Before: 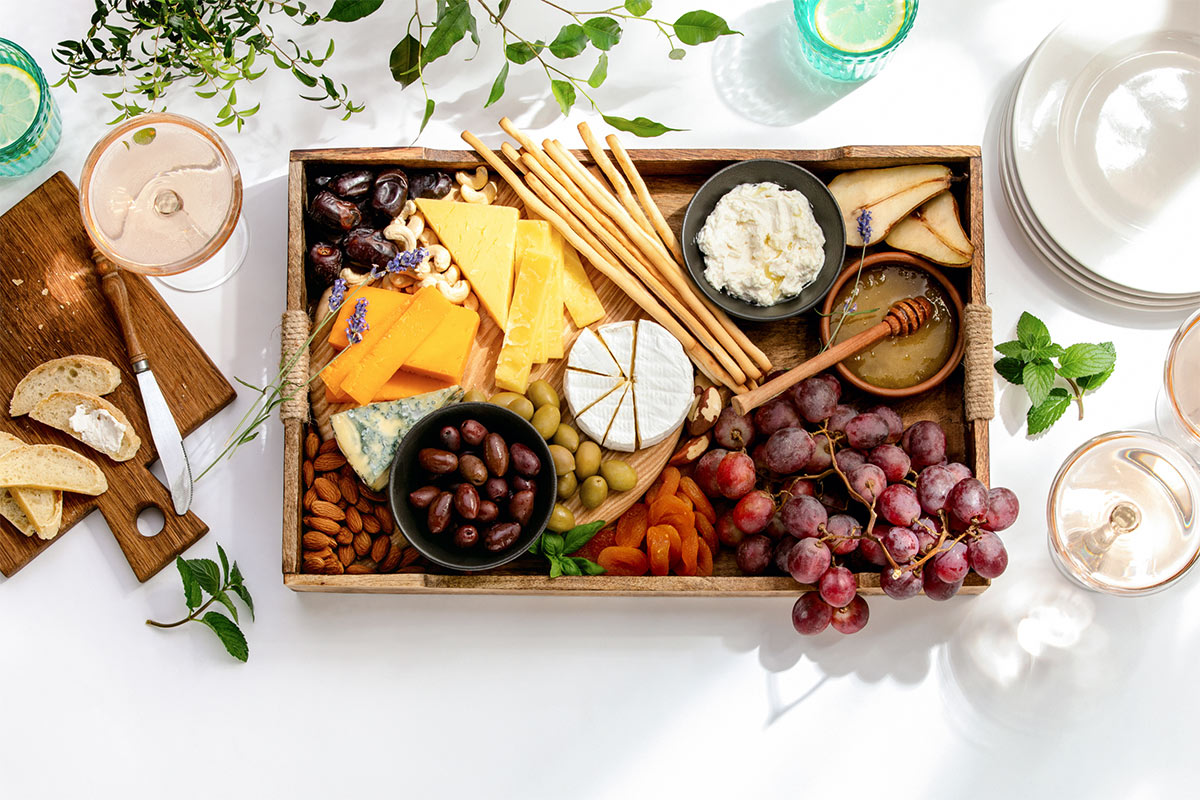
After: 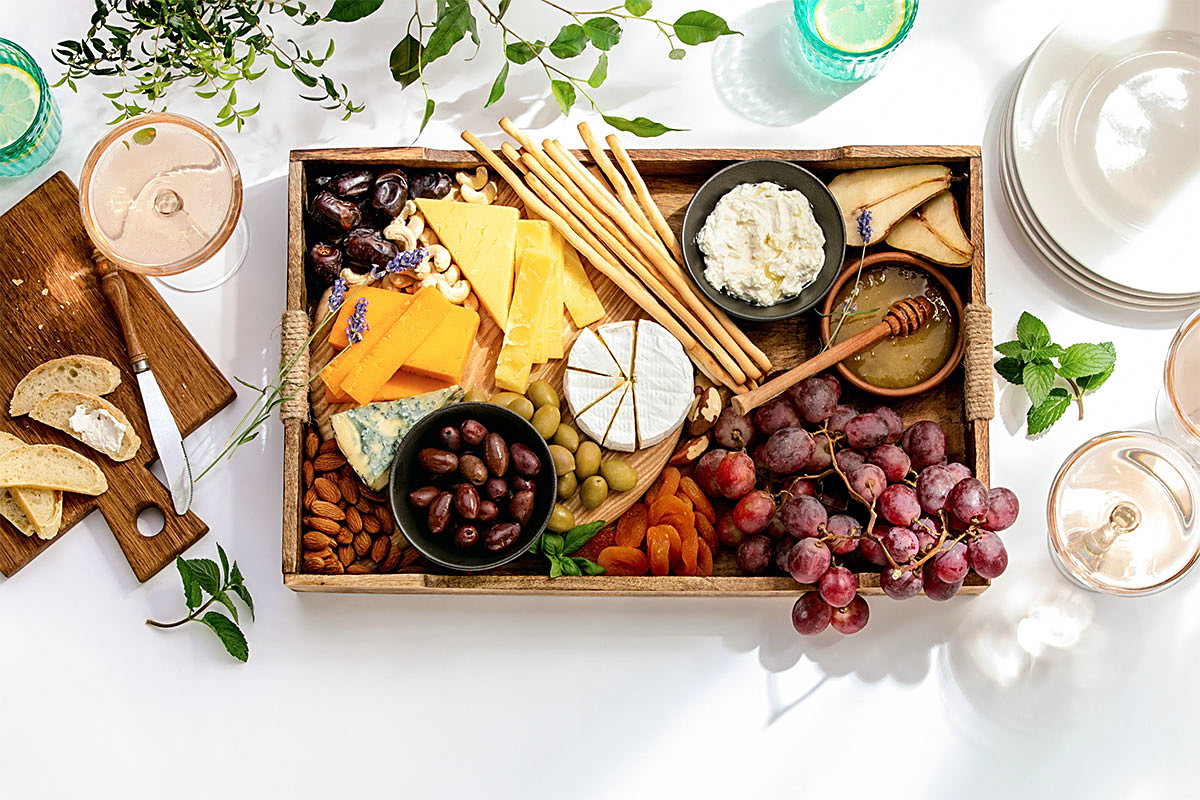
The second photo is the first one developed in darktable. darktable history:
velvia: strength 15%
sharpen: on, module defaults
